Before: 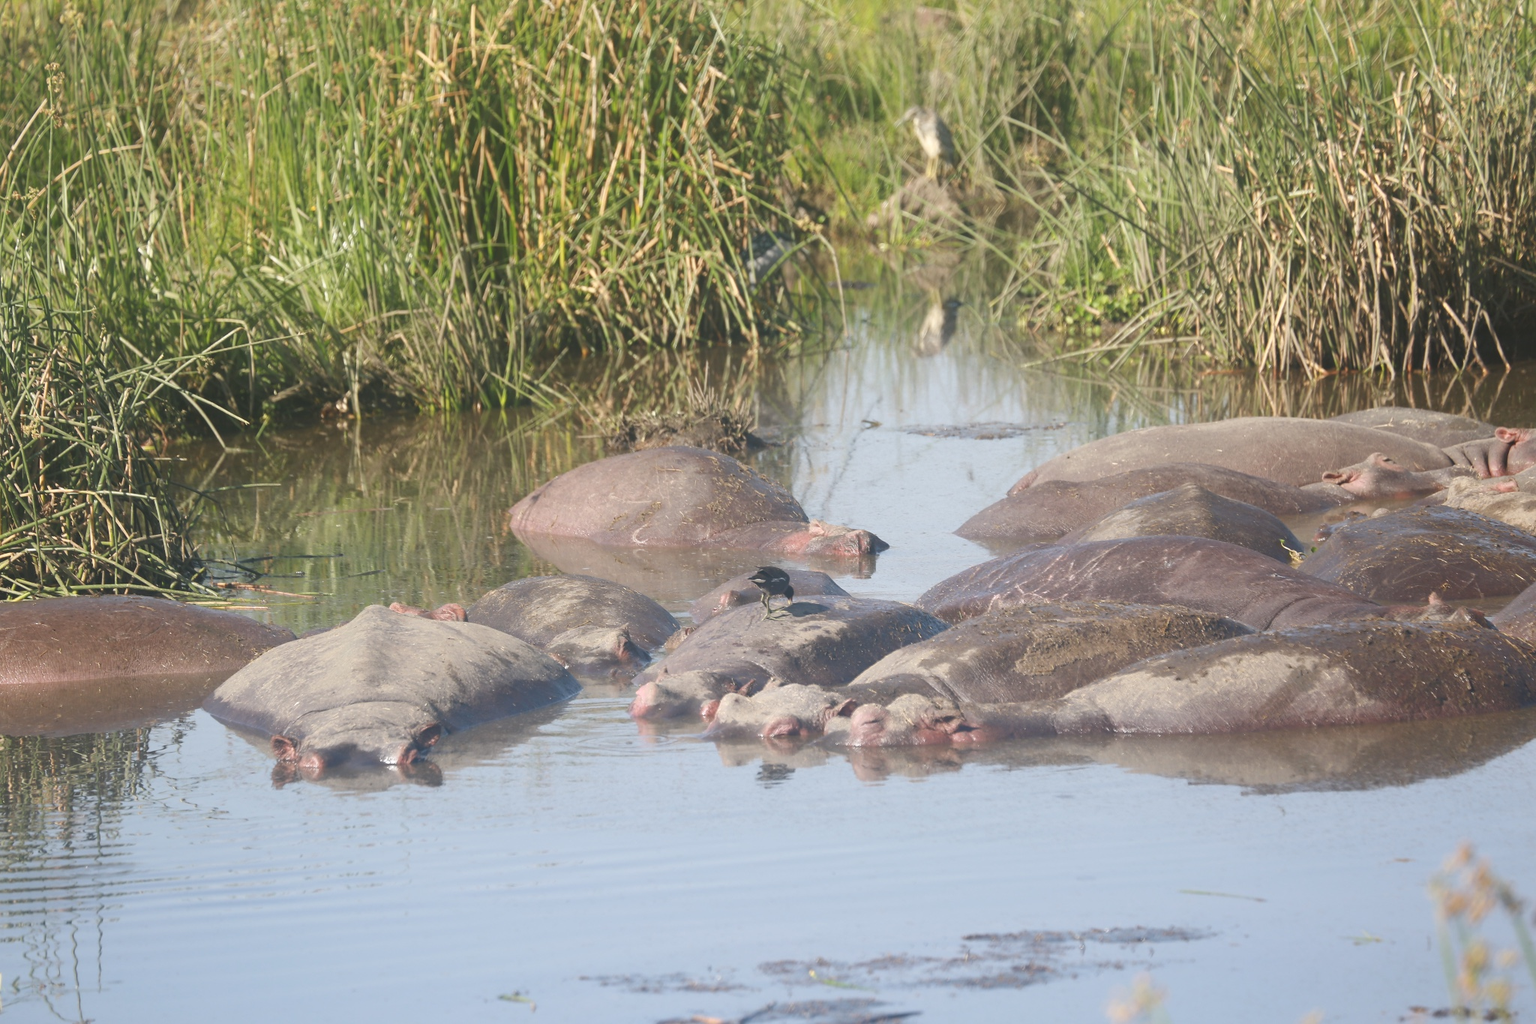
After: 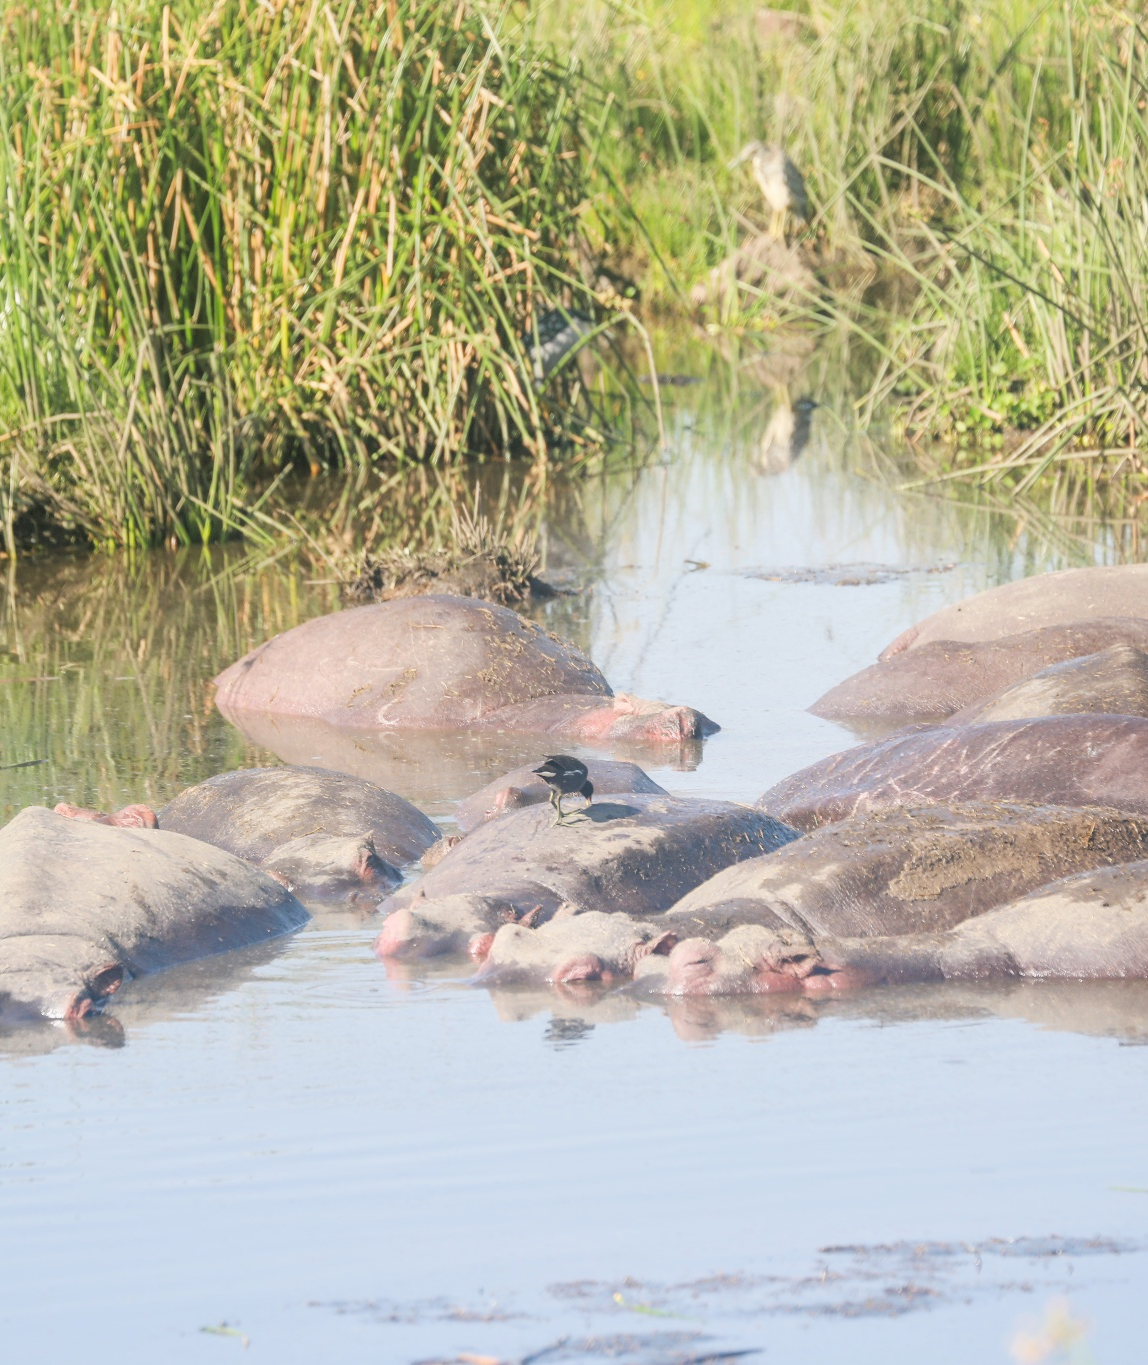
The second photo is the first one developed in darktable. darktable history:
filmic rgb: black relative exposure -7.65 EV, white relative exposure 4.56 EV, hardness 3.61, contrast 1.054
exposure: exposure -0.054 EV, compensate highlight preservation false
crop and rotate: left 22.706%, right 21.217%
local contrast: detail 130%
tone equalizer: -8 EV -0.775 EV, -7 EV -0.715 EV, -6 EV -0.628 EV, -5 EV -0.411 EV, -3 EV 0.372 EV, -2 EV 0.6 EV, -1 EV 0.7 EV, +0 EV 0.74 EV, smoothing 1
contrast brightness saturation: contrast 0.072, brightness 0.071, saturation 0.184
